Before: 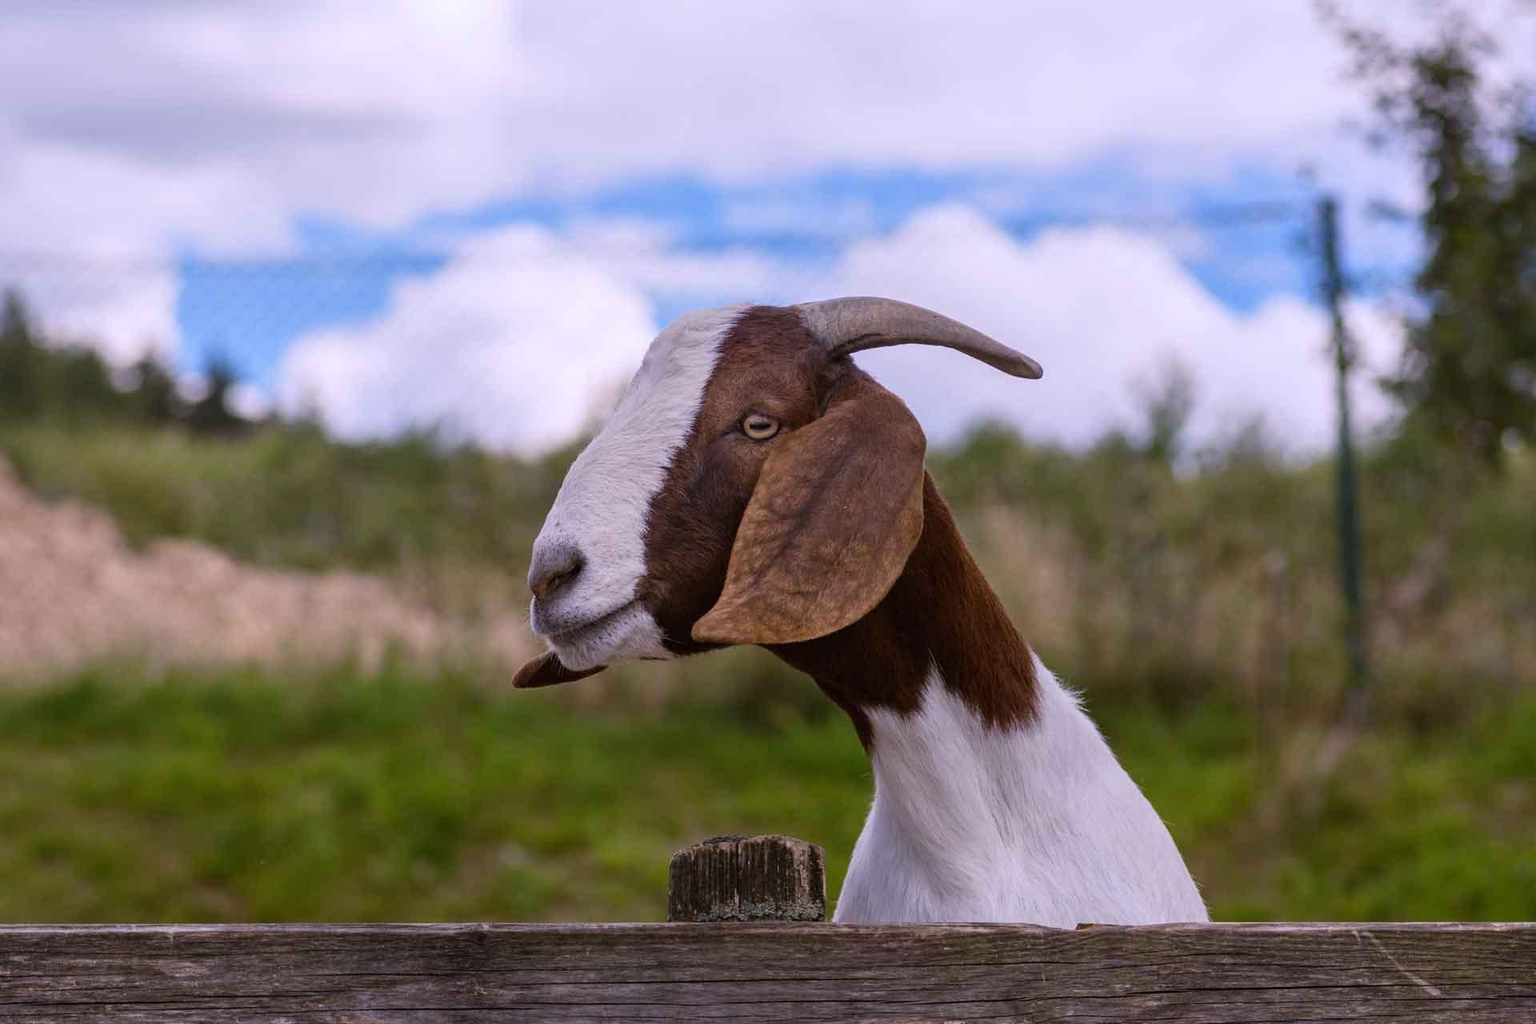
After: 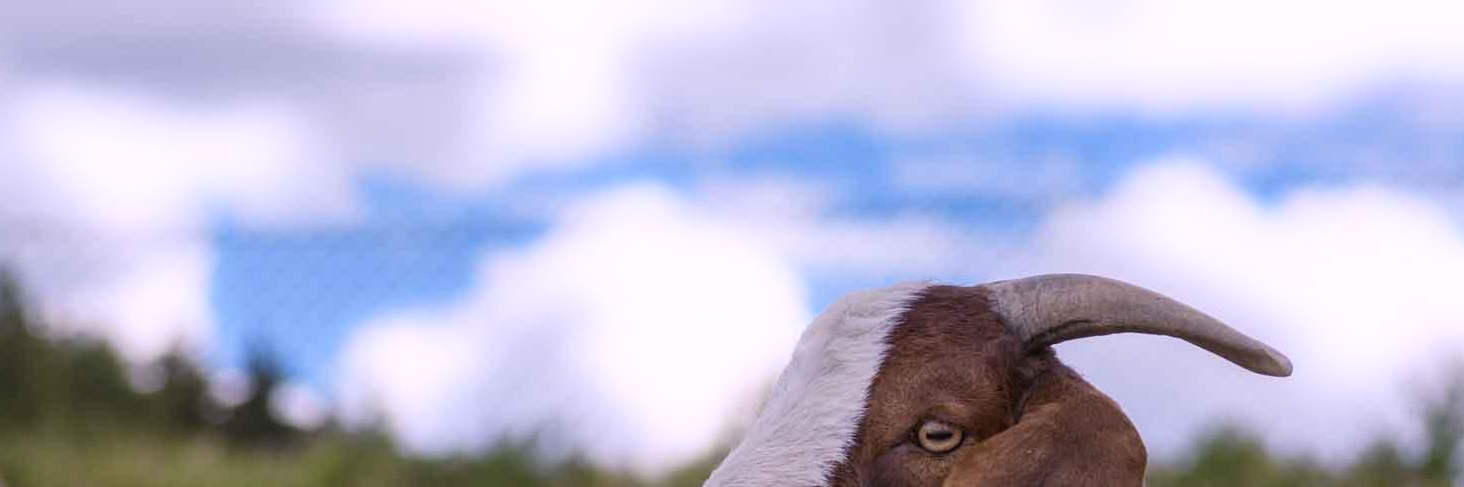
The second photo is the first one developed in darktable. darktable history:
bloom: size 5%, threshold 95%, strength 15%
crop: left 0.579%, top 7.627%, right 23.167%, bottom 54.275%
